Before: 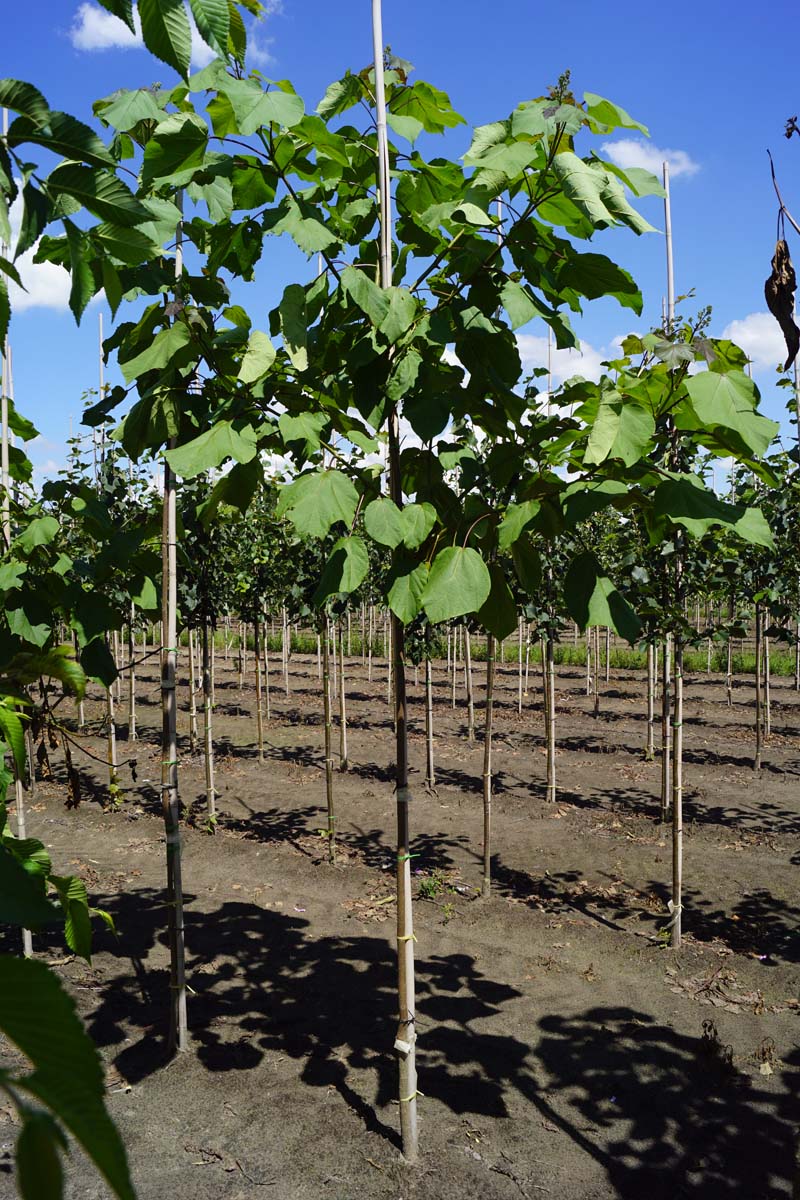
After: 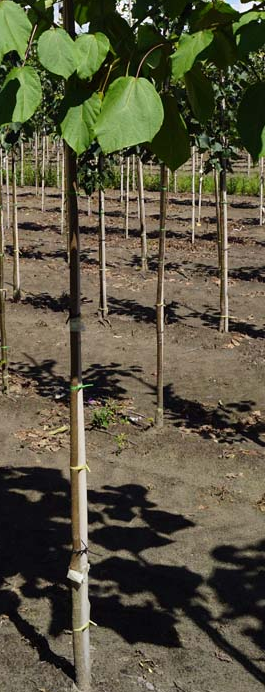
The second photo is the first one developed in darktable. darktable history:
crop: left 40.878%, top 39.176%, right 25.993%, bottom 3.081%
color balance rgb: global vibrance 0.5%
rotate and perspective: automatic cropping off
